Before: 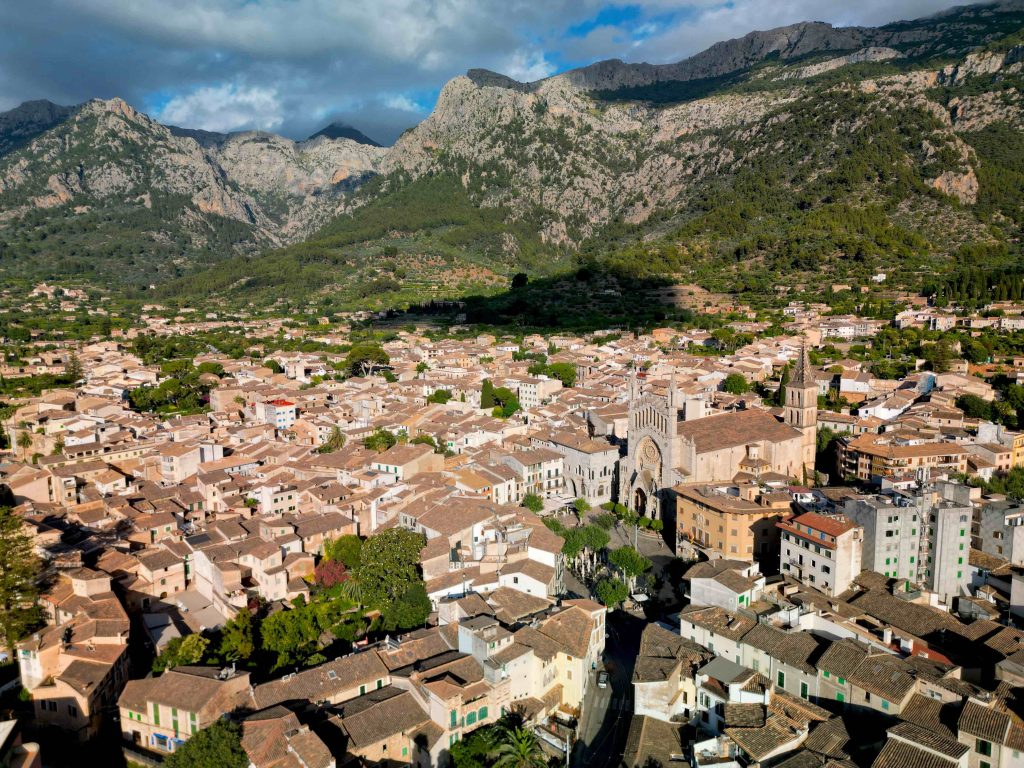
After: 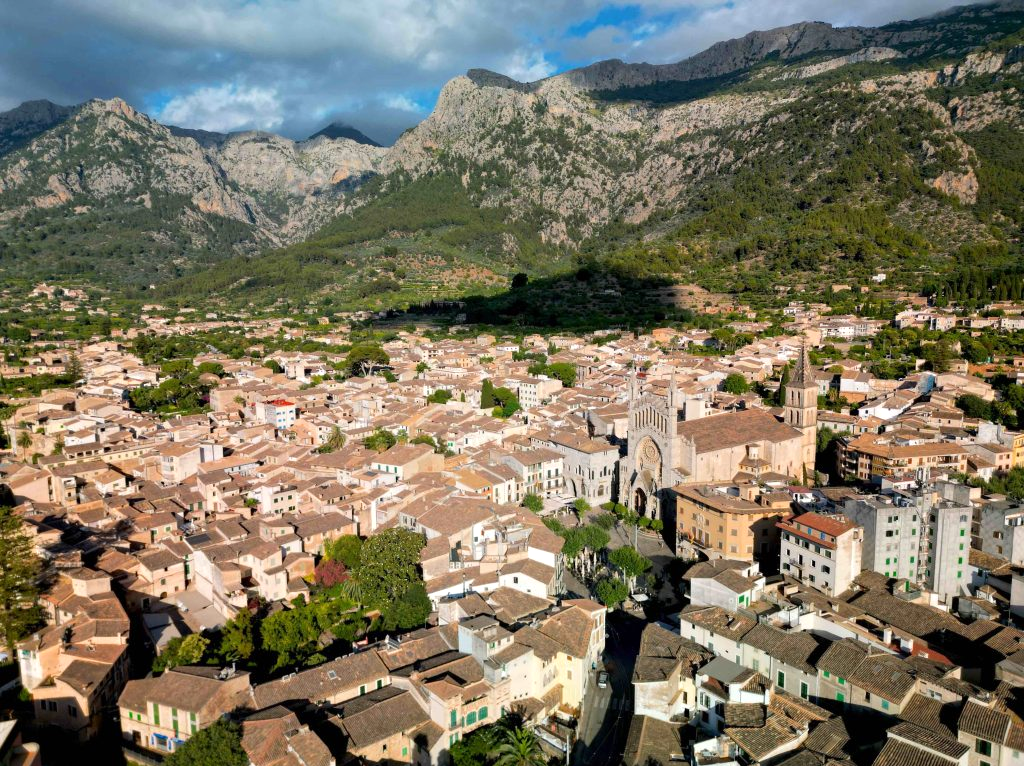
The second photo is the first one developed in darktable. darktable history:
crop: top 0.108%, bottom 0.127%
exposure: exposure 0.166 EV, compensate highlight preservation false
shadows and highlights: shadows -38.72, highlights 64.13, soften with gaussian
